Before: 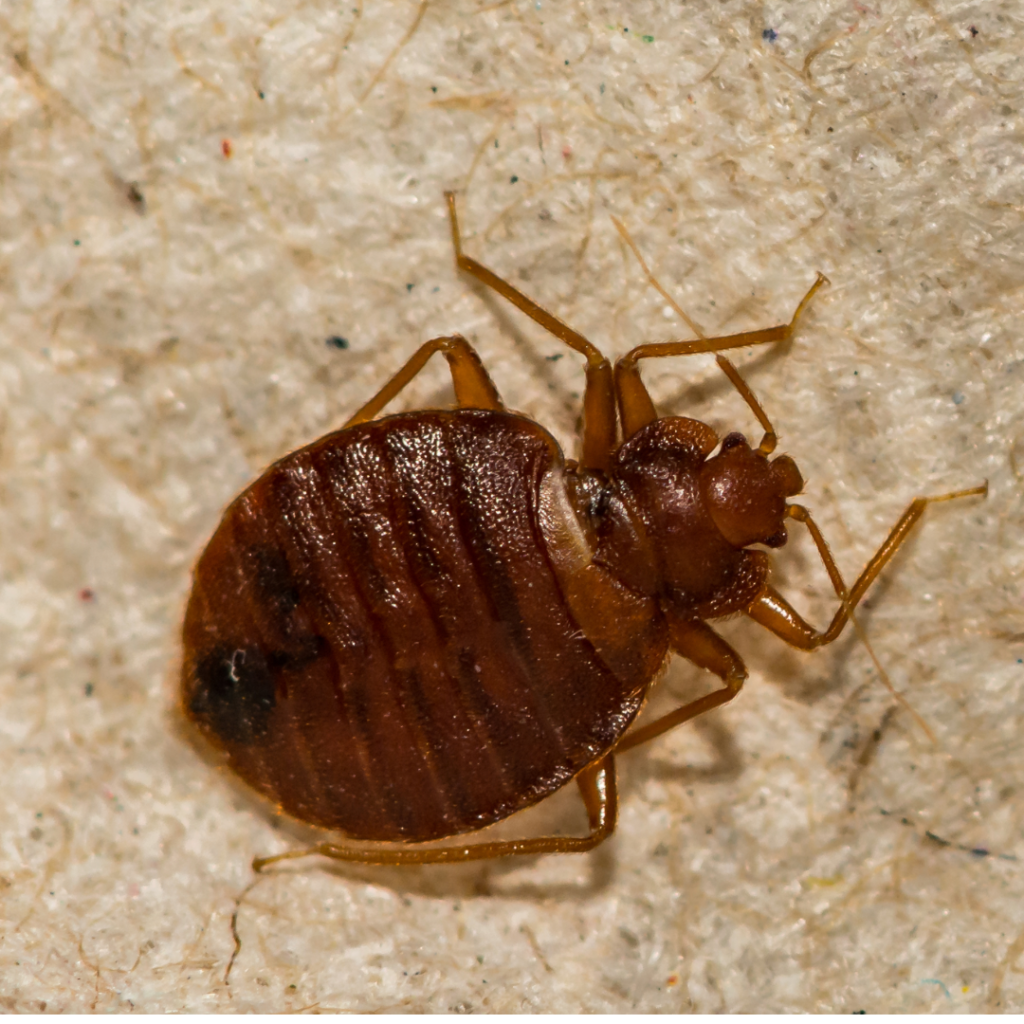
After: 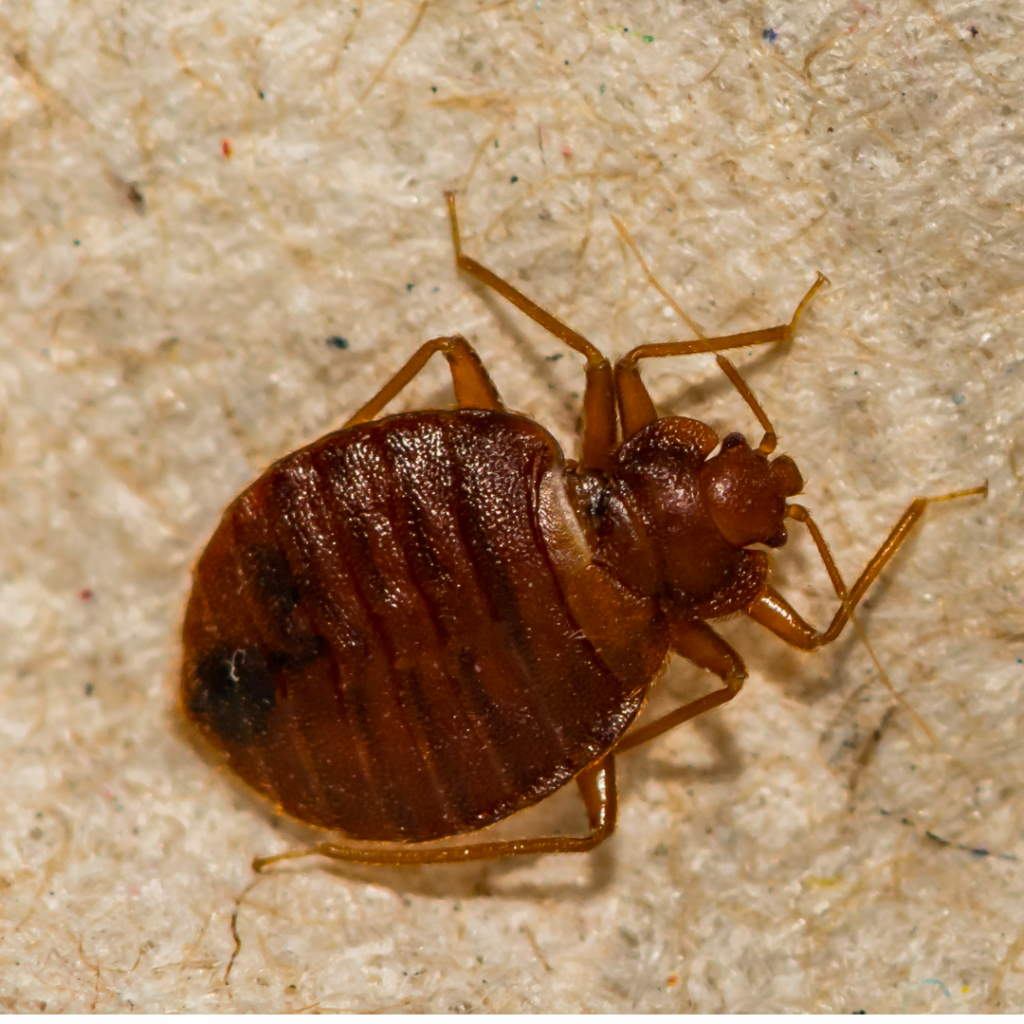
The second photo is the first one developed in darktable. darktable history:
contrast equalizer: octaves 7, y [[0.5, 0.5, 0.472, 0.5, 0.5, 0.5], [0.5 ×6], [0.5 ×6], [0 ×6], [0 ×6]]
contrast brightness saturation: saturation 0.13
